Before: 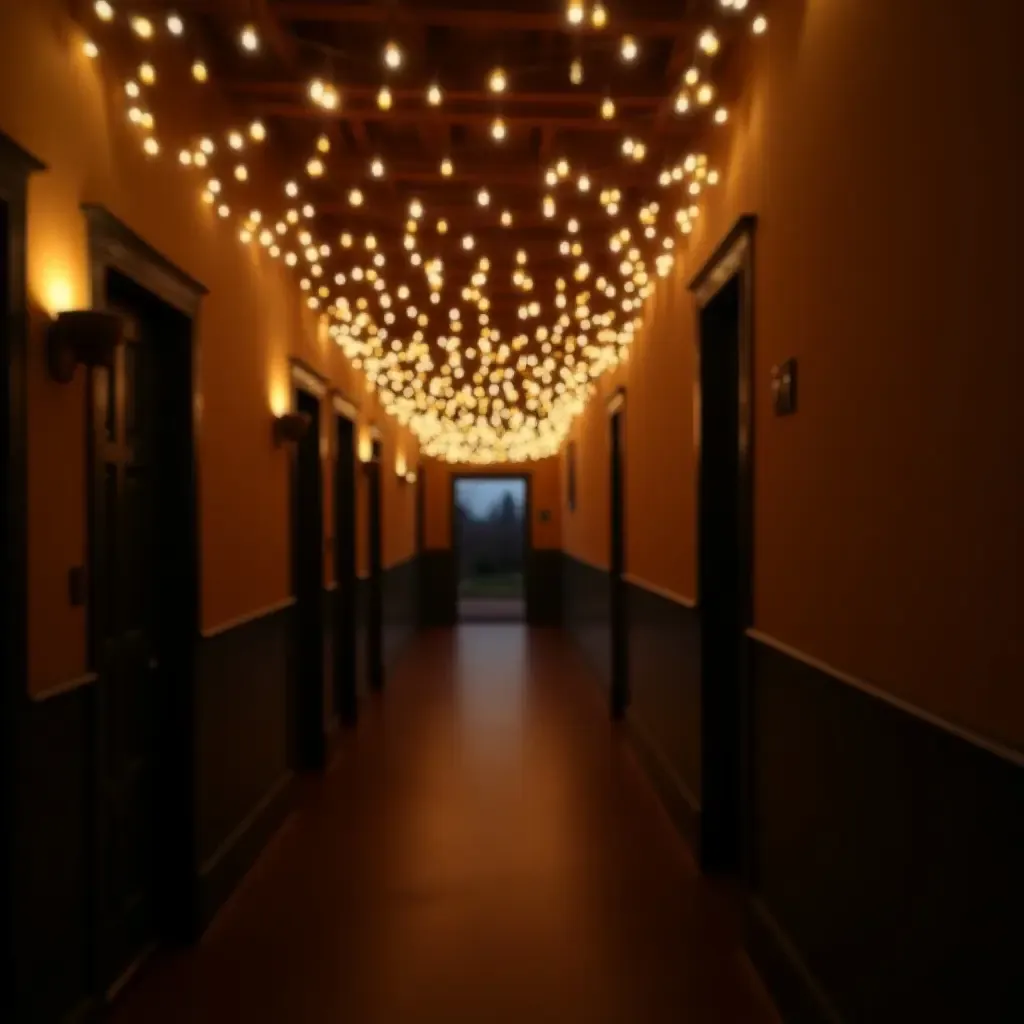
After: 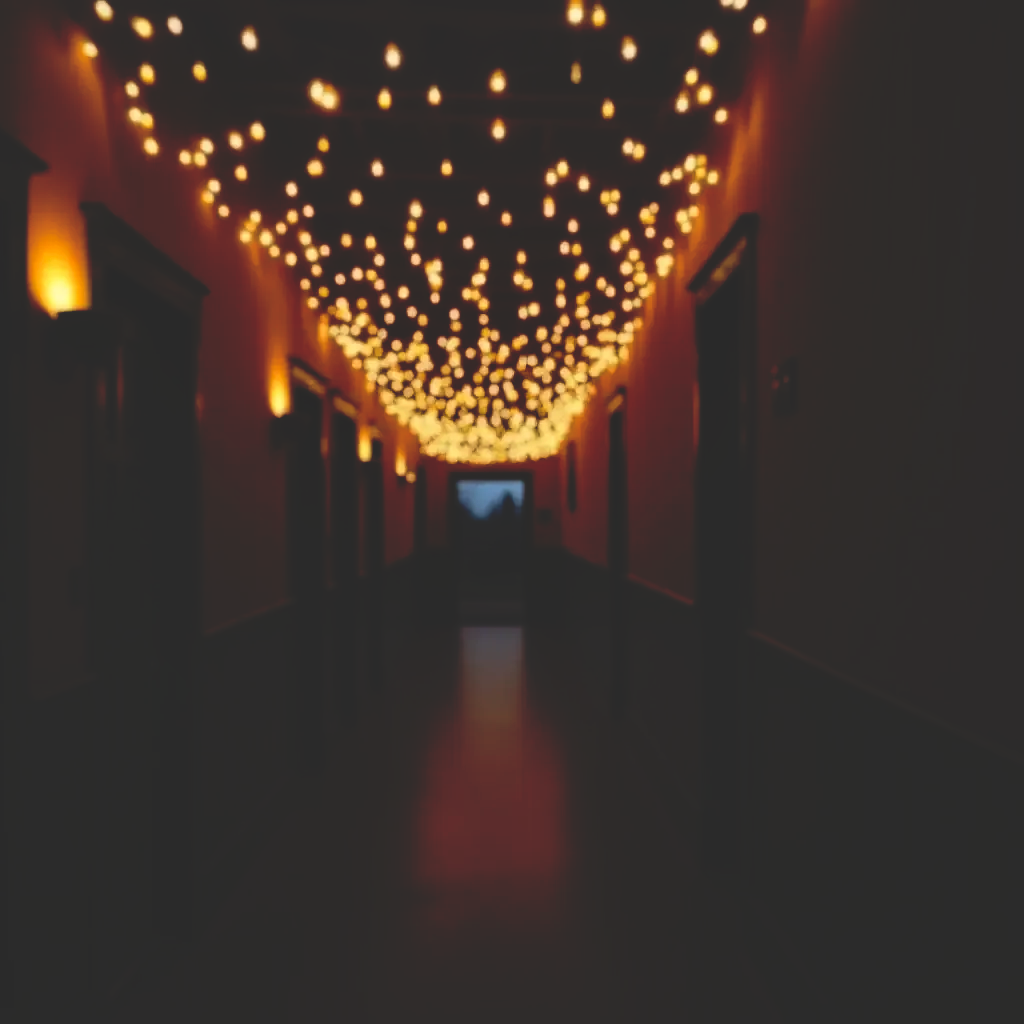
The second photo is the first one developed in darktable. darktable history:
shadows and highlights: shadows 24.21, highlights -80.11, soften with gaussian
base curve: curves: ch0 [(0, 0.02) (0.083, 0.036) (1, 1)], preserve colors none
